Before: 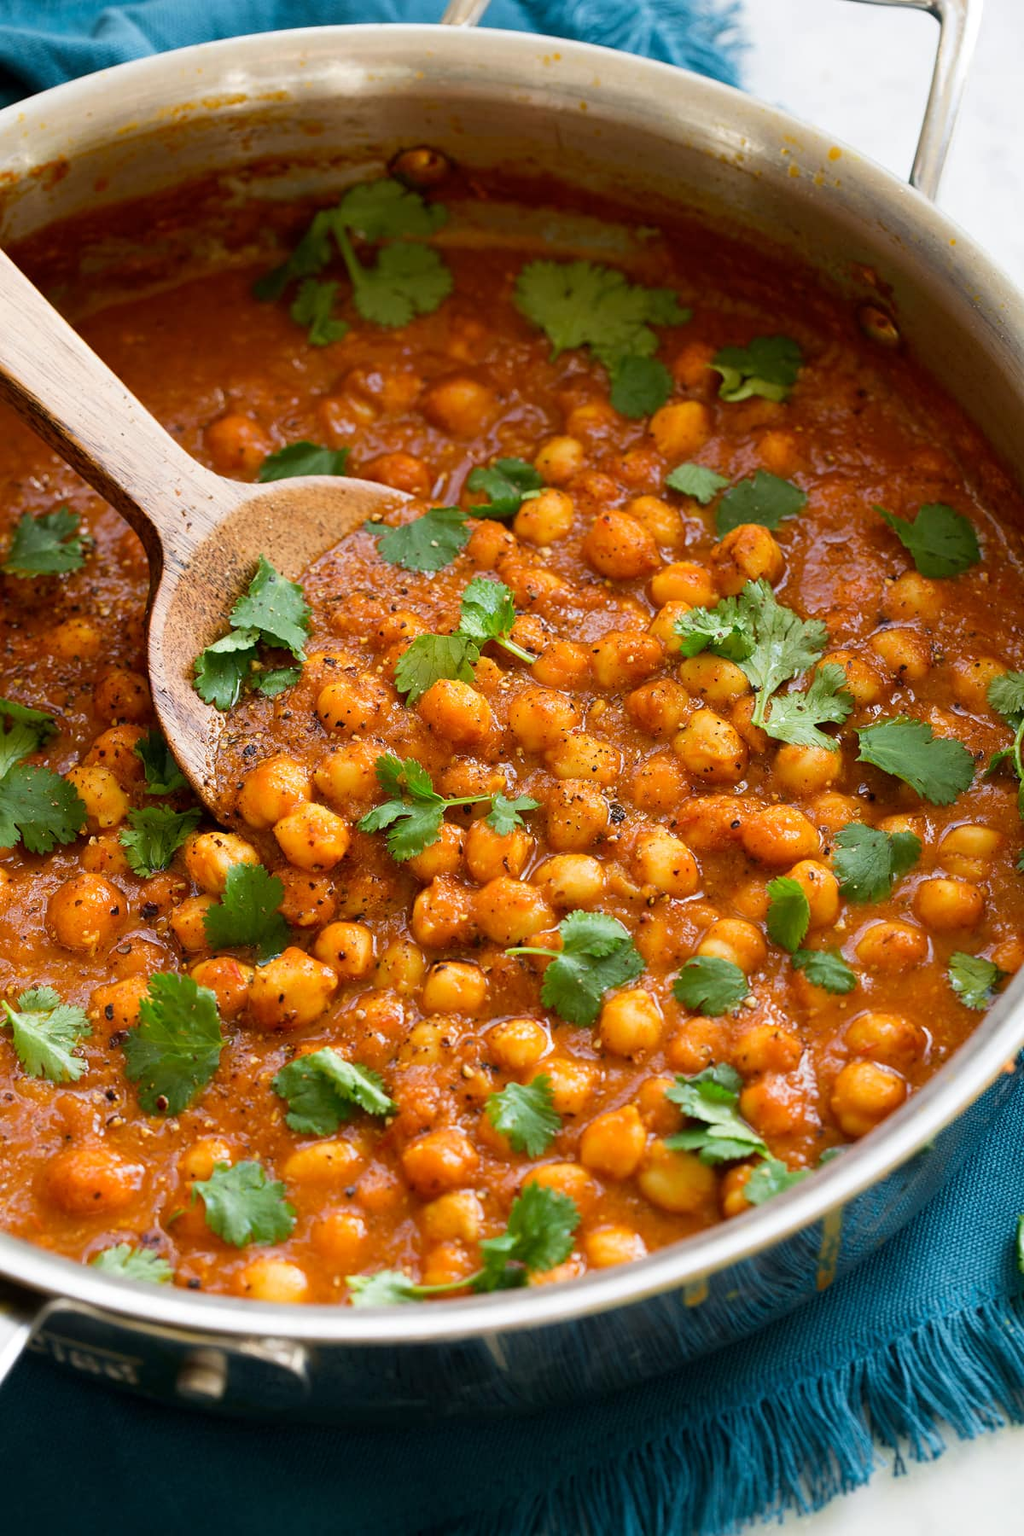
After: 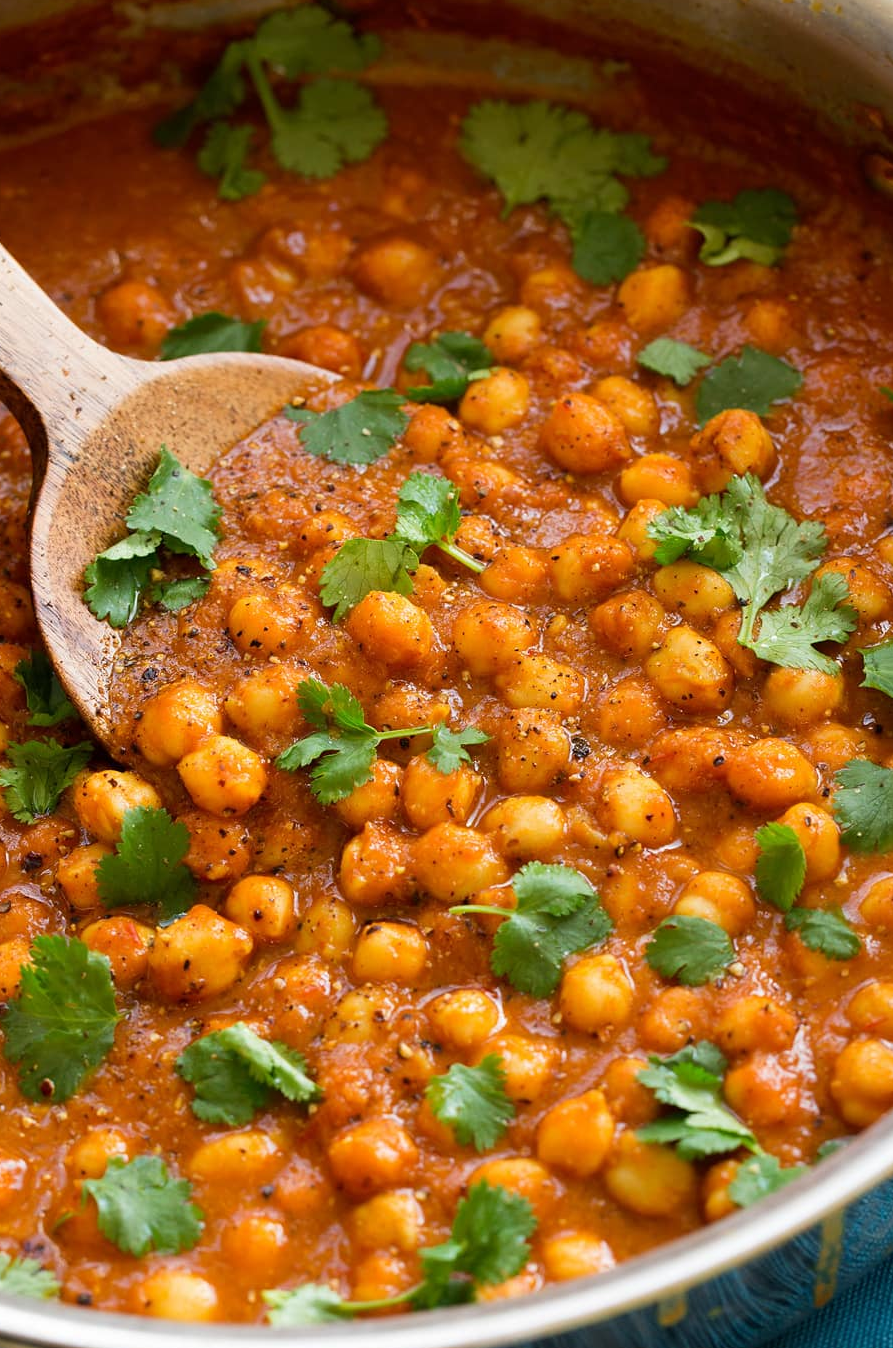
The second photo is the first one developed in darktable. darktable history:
crop and rotate: left 11.936%, top 11.4%, right 13.619%, bottom 13.681%
